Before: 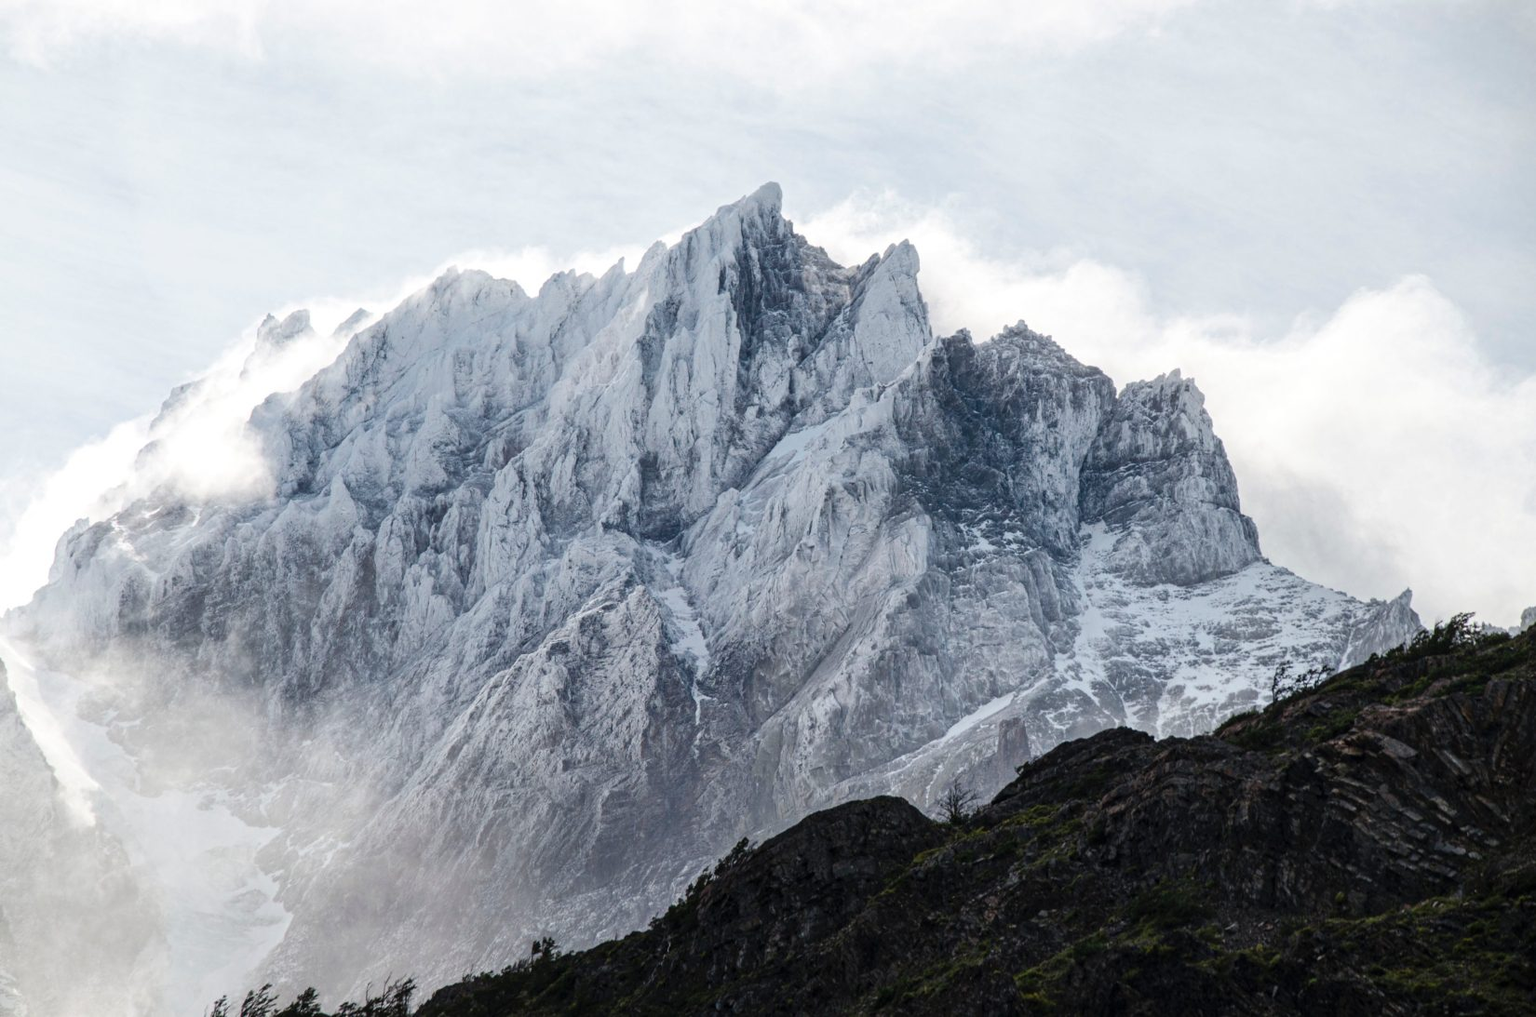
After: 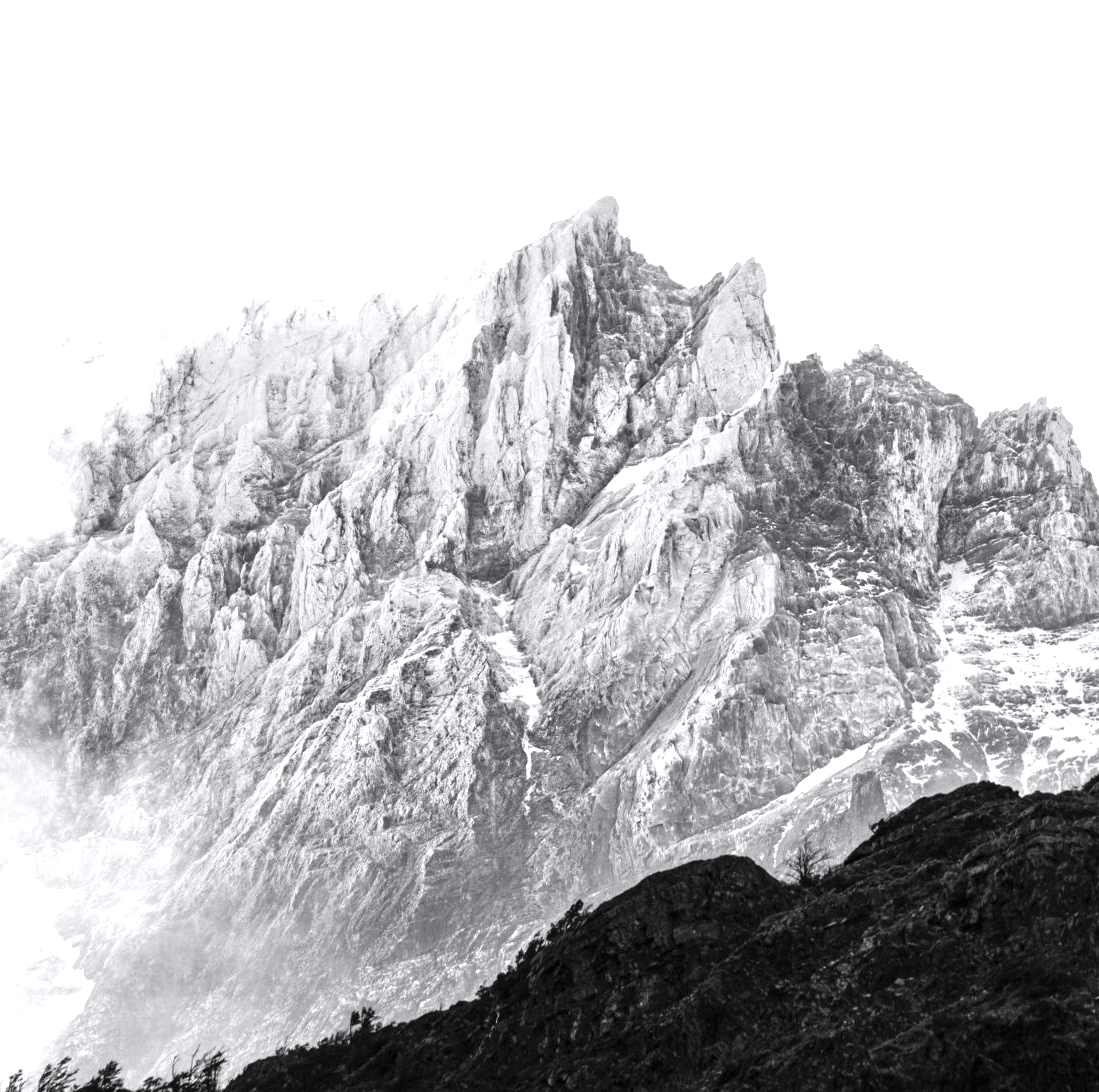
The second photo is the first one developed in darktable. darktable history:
crop and rotate: left 13.409%, right 19.924%
white balance: red 0.98, blue 1.61
tone equalizer: -8 EV -0.002 EV, -7 EV 0.005 EV, -6 EV -0.008 EV, -5 EV 0.007 EV, -4 EV -0.042 EV, -3 EV -0.233 EV, -2 EV -0.662 EV, -1 EV -0.983 EV, +0 EV -0.969 EV, smoothing diameter 2%, edges refinement/feathering 20, mask exposure compensation -1.57 EV, filter diffusion 5
color zones: curves: ch0 [(0, 0.613) (0.01, 0.613) (0.245, 0.448) (0.498, 0.529) (0.642, 0.665) (0.879, 0.777) (0.99, 0.613)]; ch1 [(0, 0.035) (0.121, 0.189) (0.259, 0.197) (0.415, 0.061) (0.589, 0.022) (0.732, 0.022) (0.857, 0.026) (0.991, 0.053)]
